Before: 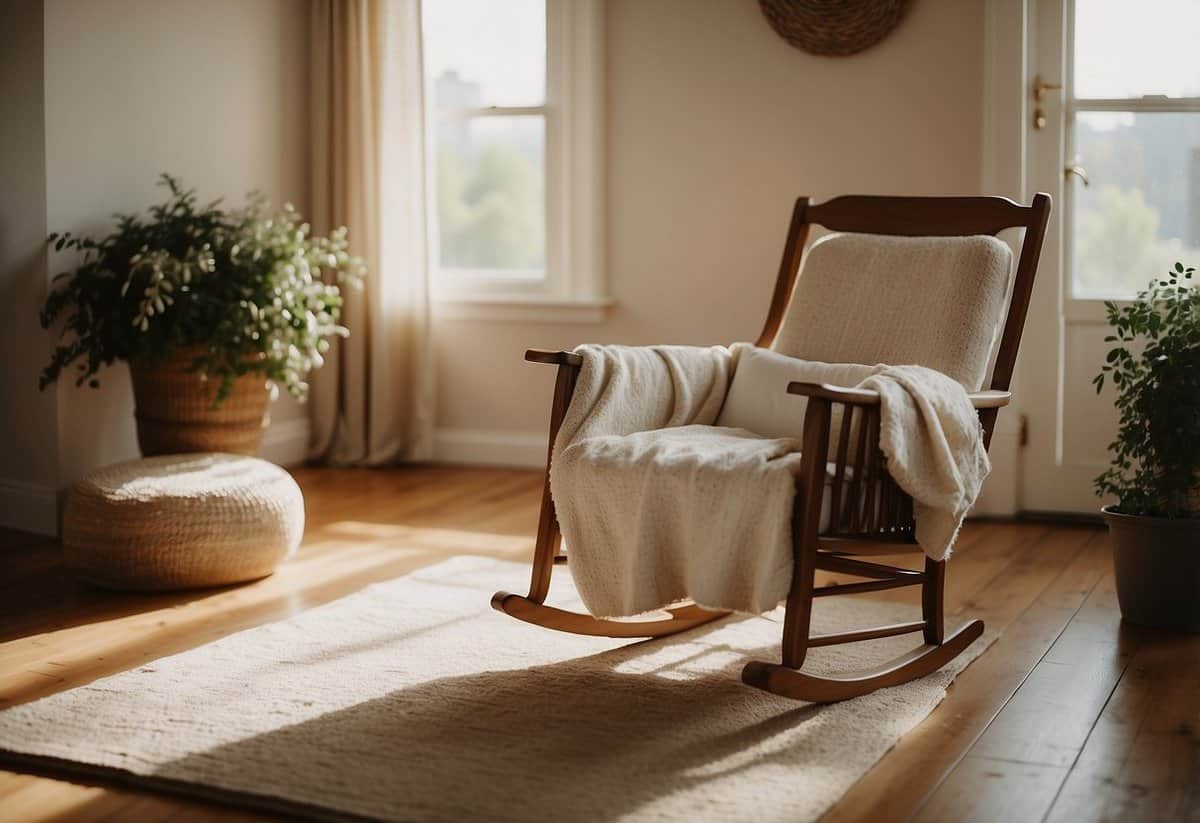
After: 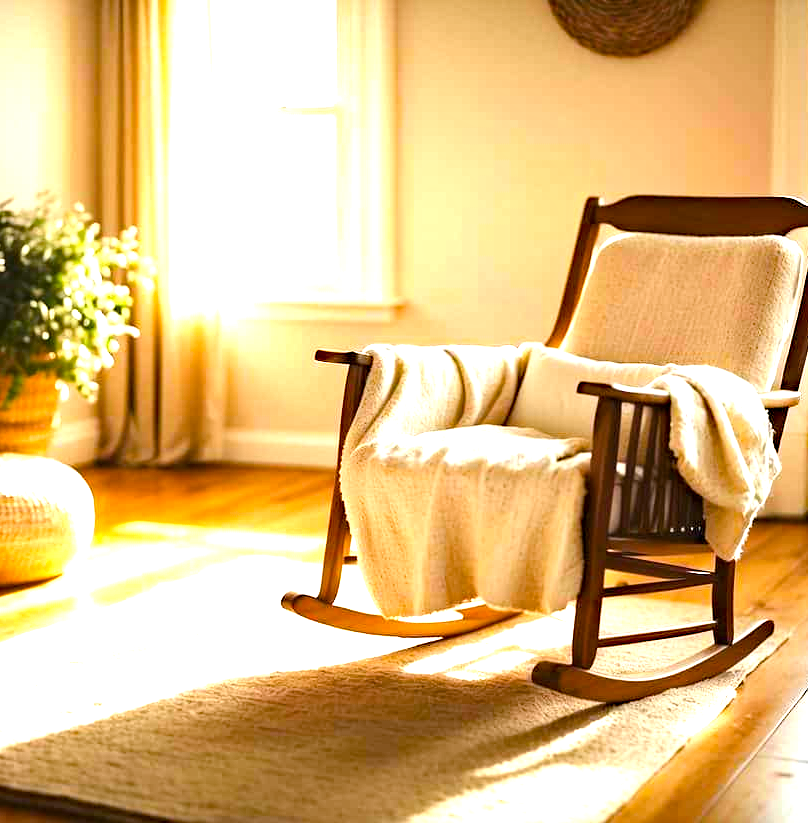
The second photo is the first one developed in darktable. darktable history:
exposure: exposure 2.021 EV, compensate highlight preservation false
color balance rgb: shadows lift › luminance -19.97%, linear chroma grading › global chroma 15.361%, perceptual saturation grading › global saturation 9.822%, global vibrance 20%
crop and rotate: left 17.572%, right 15.068%
haze removal: strength 0.288, distance 0.243, adaptive false
